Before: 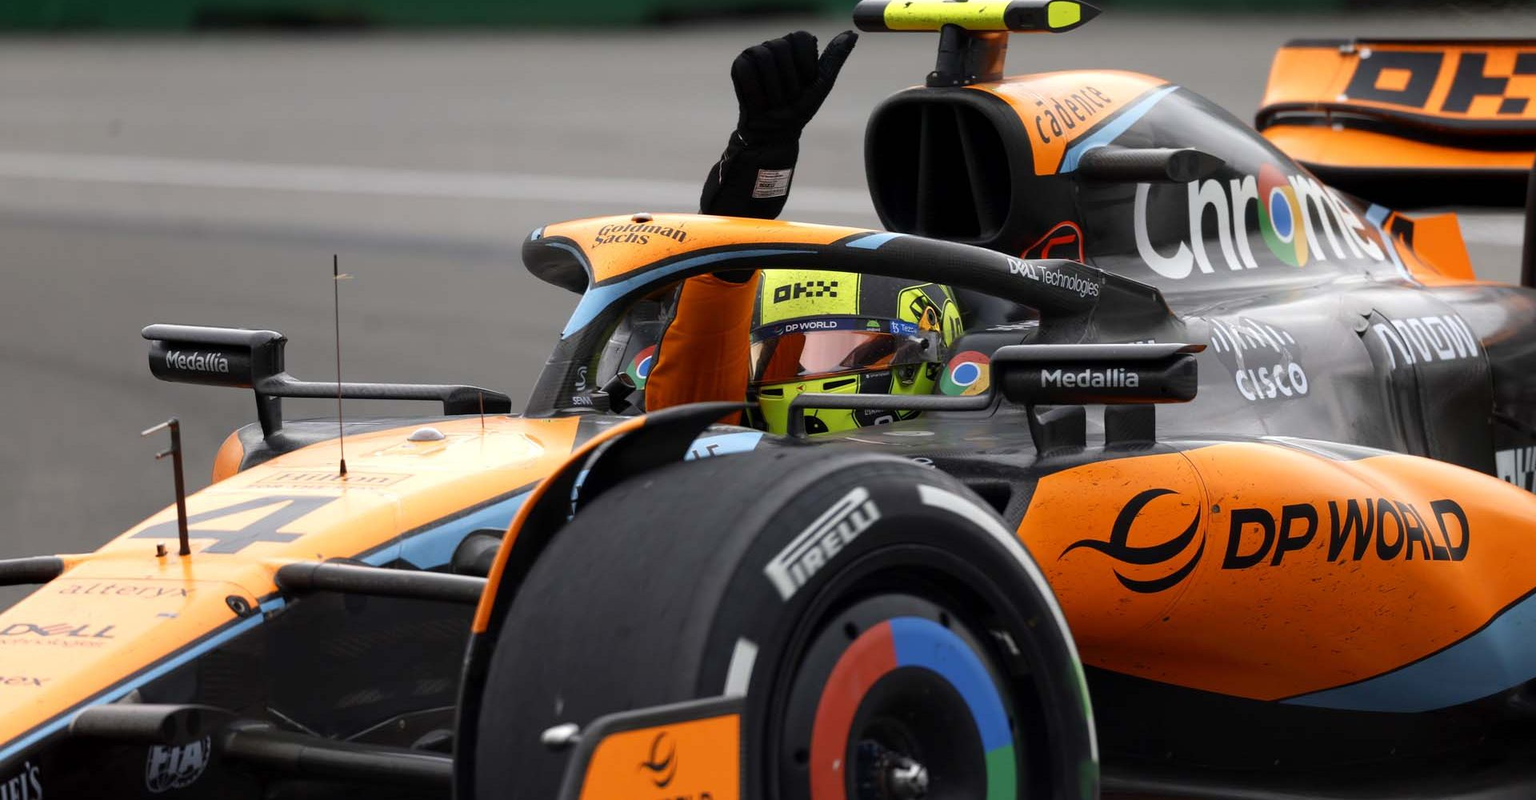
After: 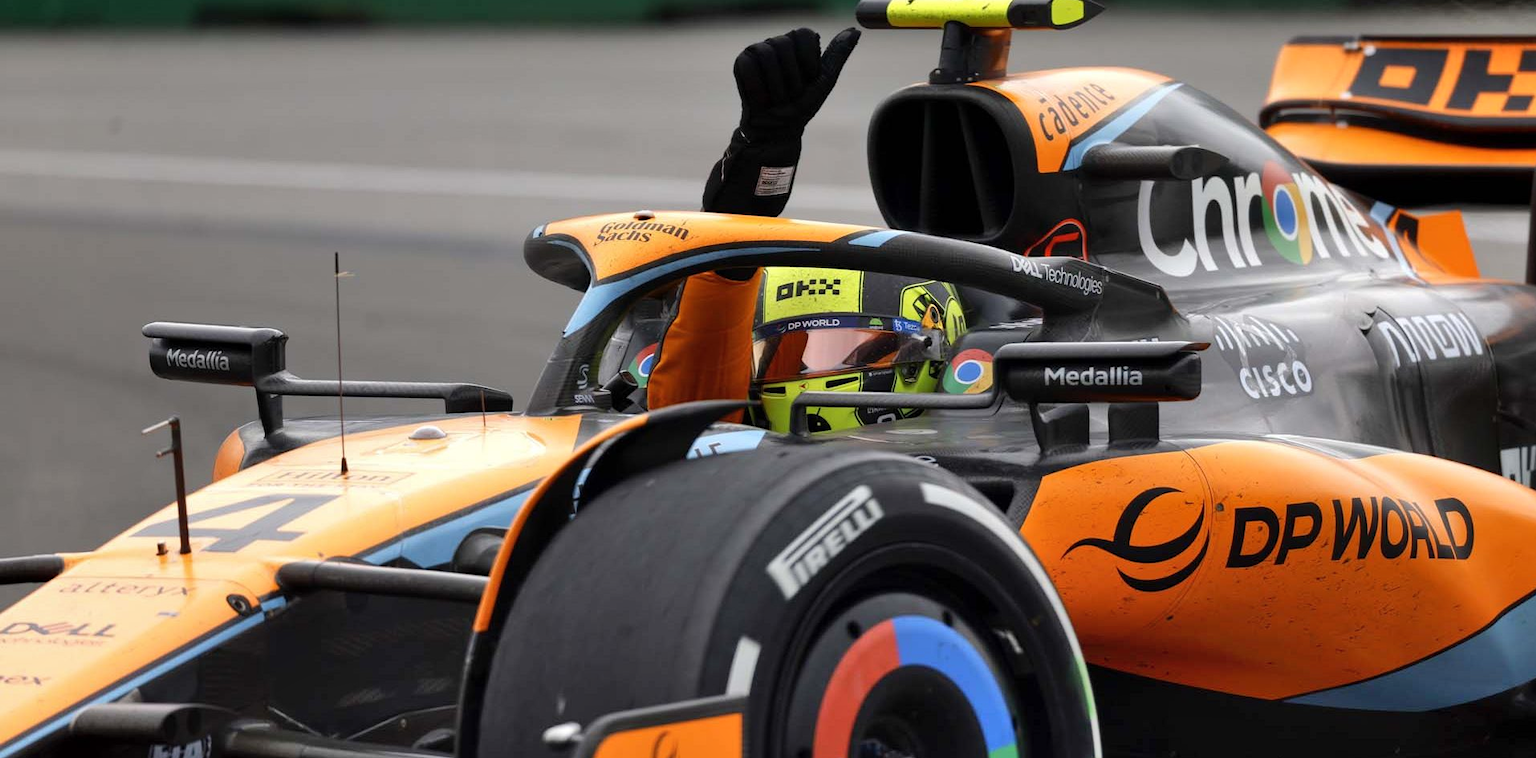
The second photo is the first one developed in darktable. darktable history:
shadows and highlights: soften with gaussian
crop: top 0.448%, right 0.264%, bottom 5.045%
